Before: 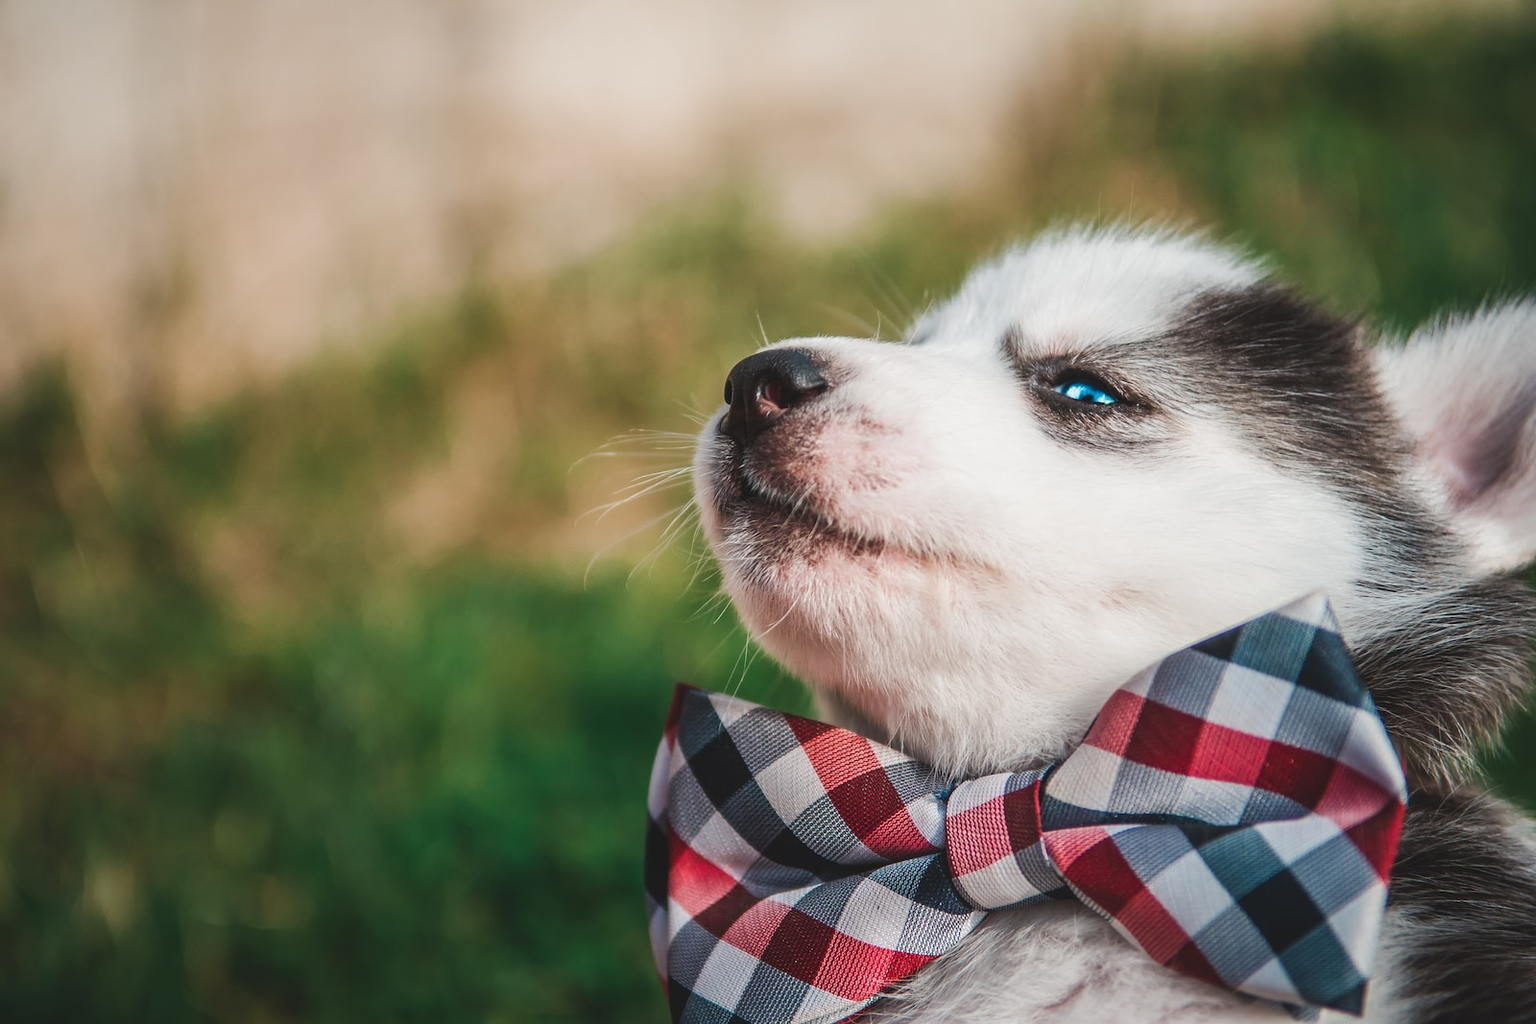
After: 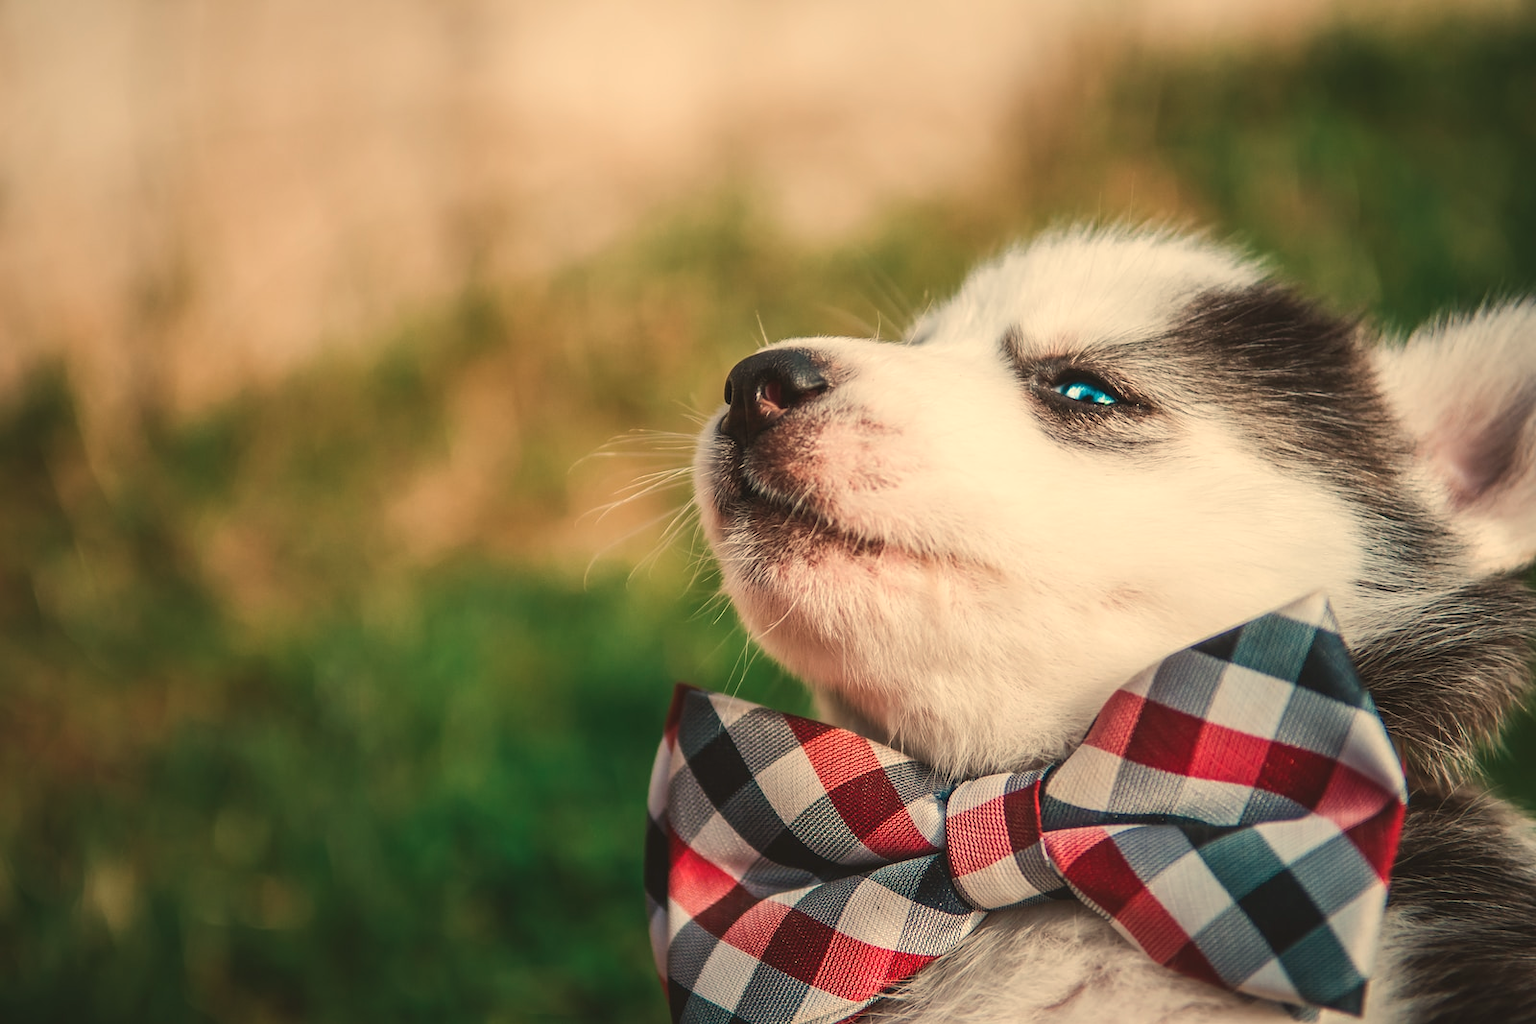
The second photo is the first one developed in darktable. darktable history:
white balance: red 1.123, blue 0.83
